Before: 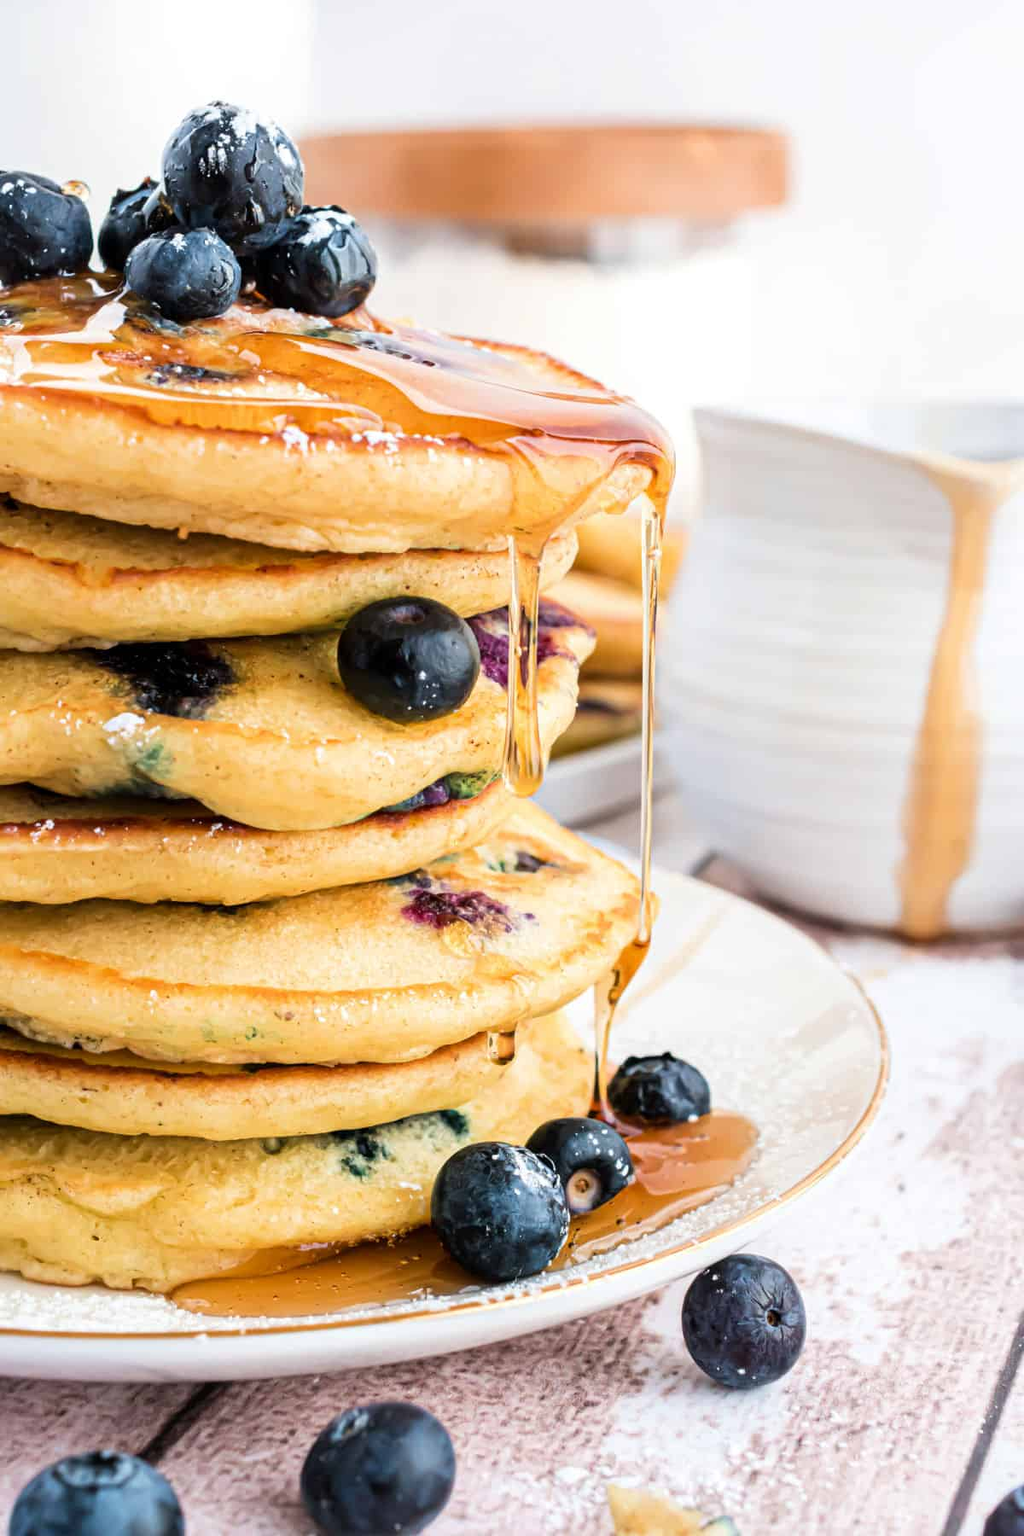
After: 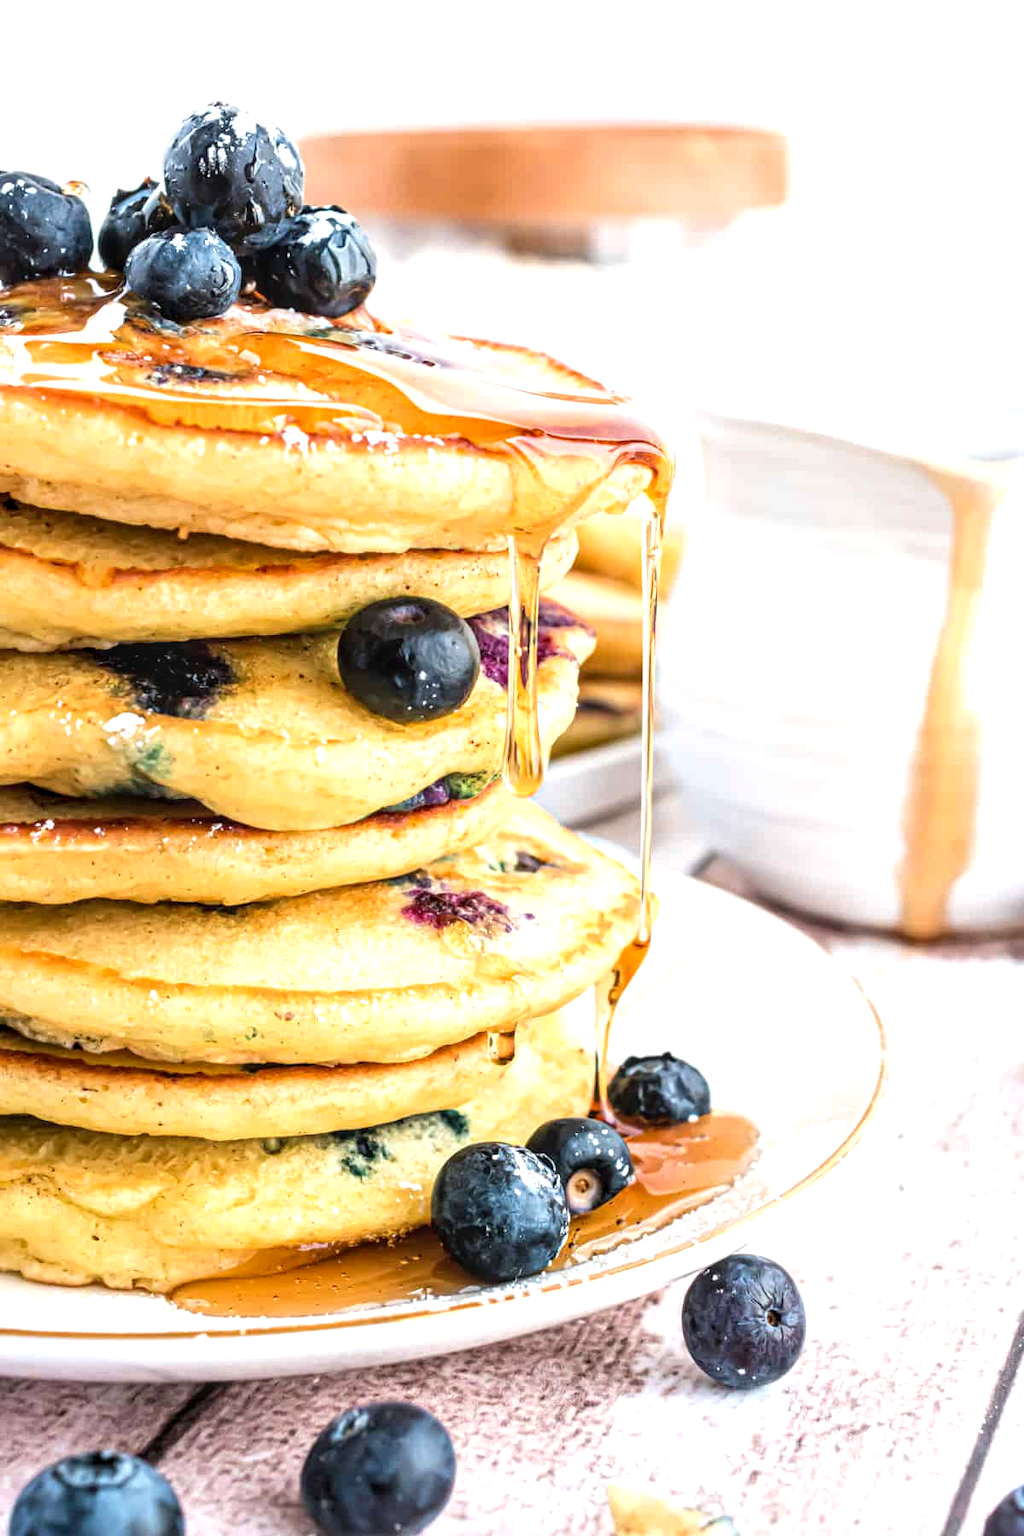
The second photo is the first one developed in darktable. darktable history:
exposure: black level correction 0.001, exposure 0.499 EV, compensate highlight preservation false
local contrast: on, module defaults
